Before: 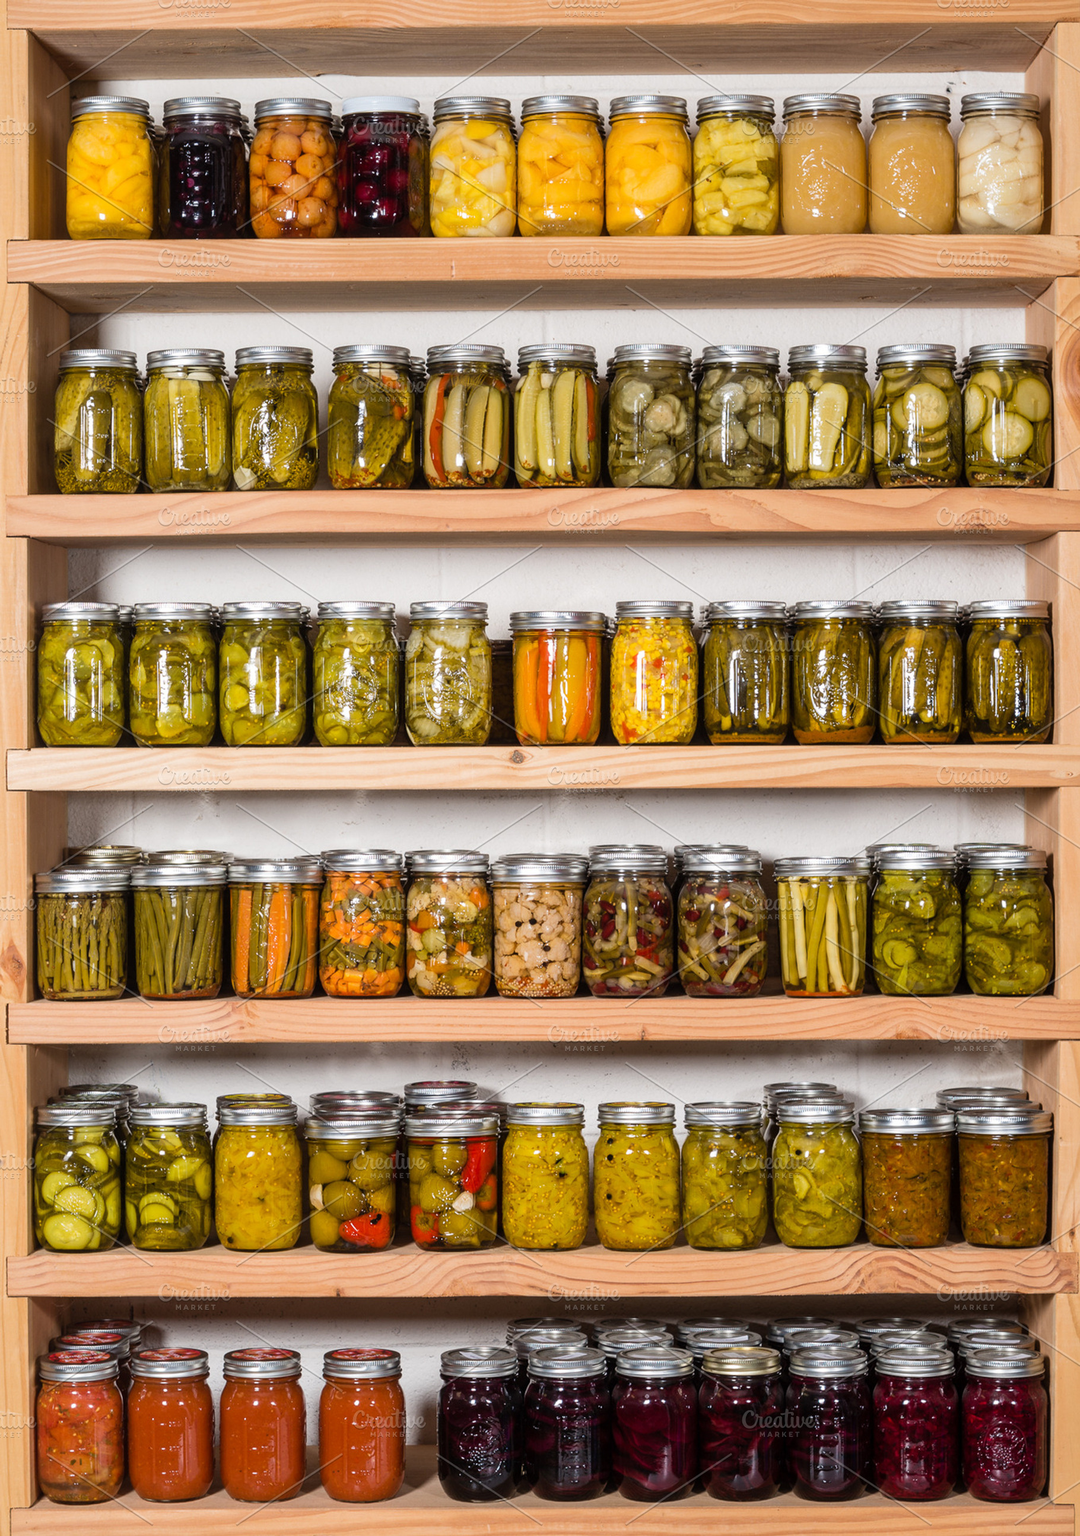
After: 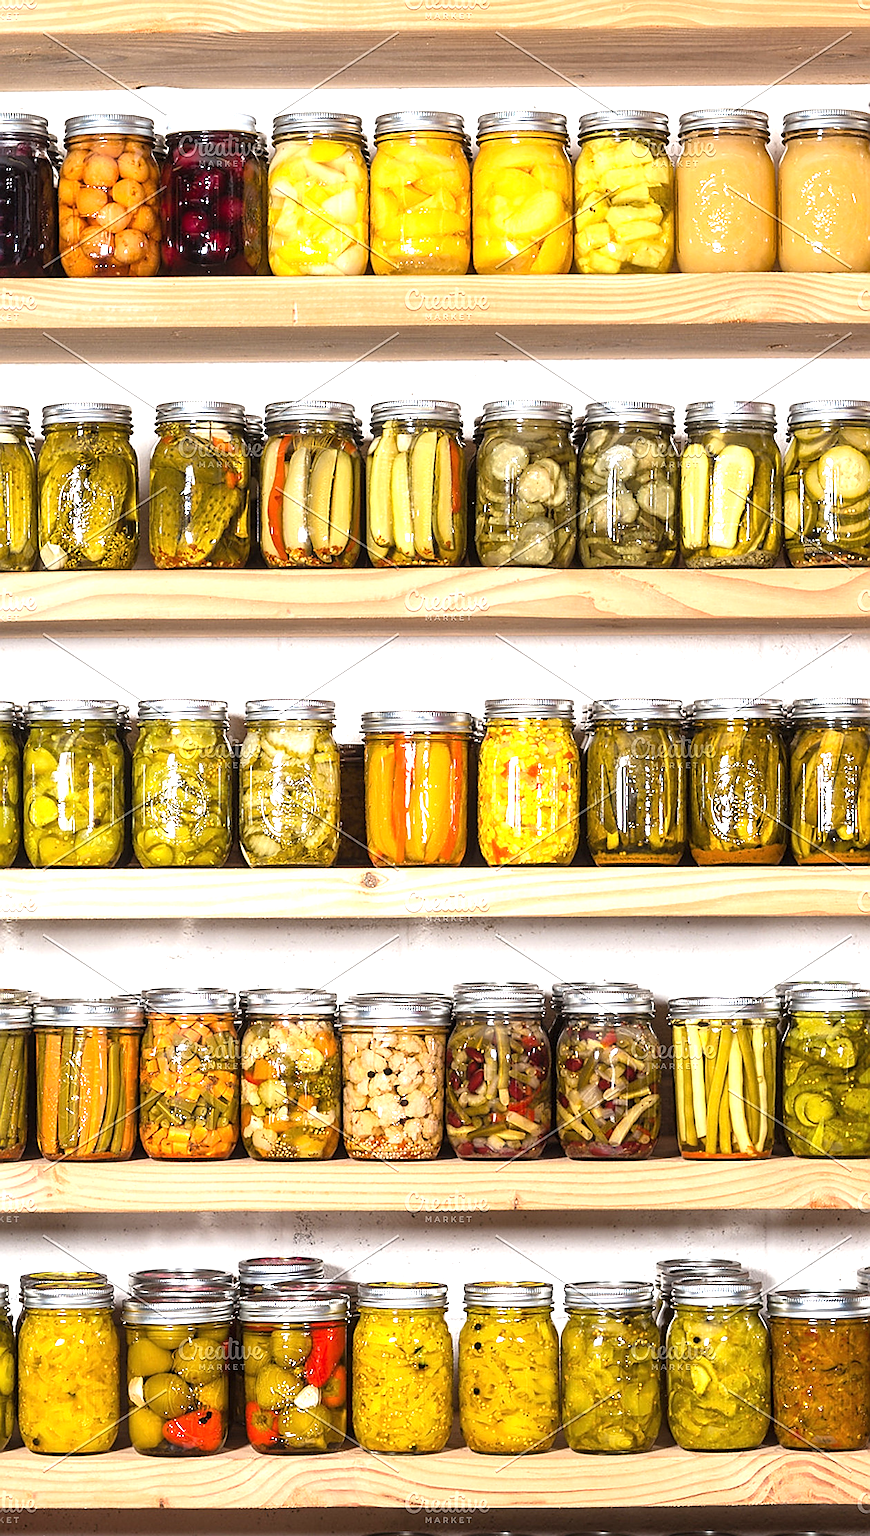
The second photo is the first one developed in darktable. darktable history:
crop: left 18.479%, right 12.2%, bottom 13.971%
exposure: black level correction 0, exposure 1 EV, compensate exposure bias true, compensate highlight preservation false
sharpen: radius 1.4, amount 1.25, threshold 0.7
